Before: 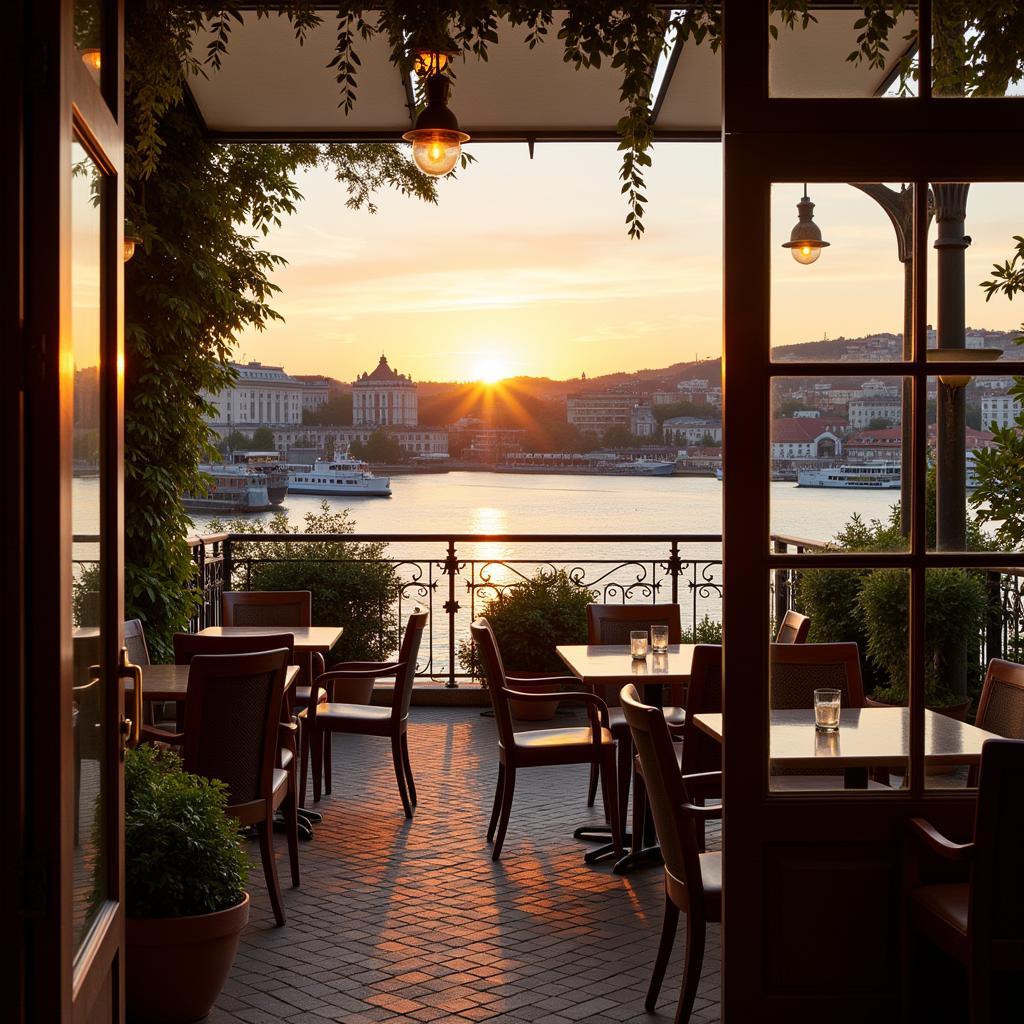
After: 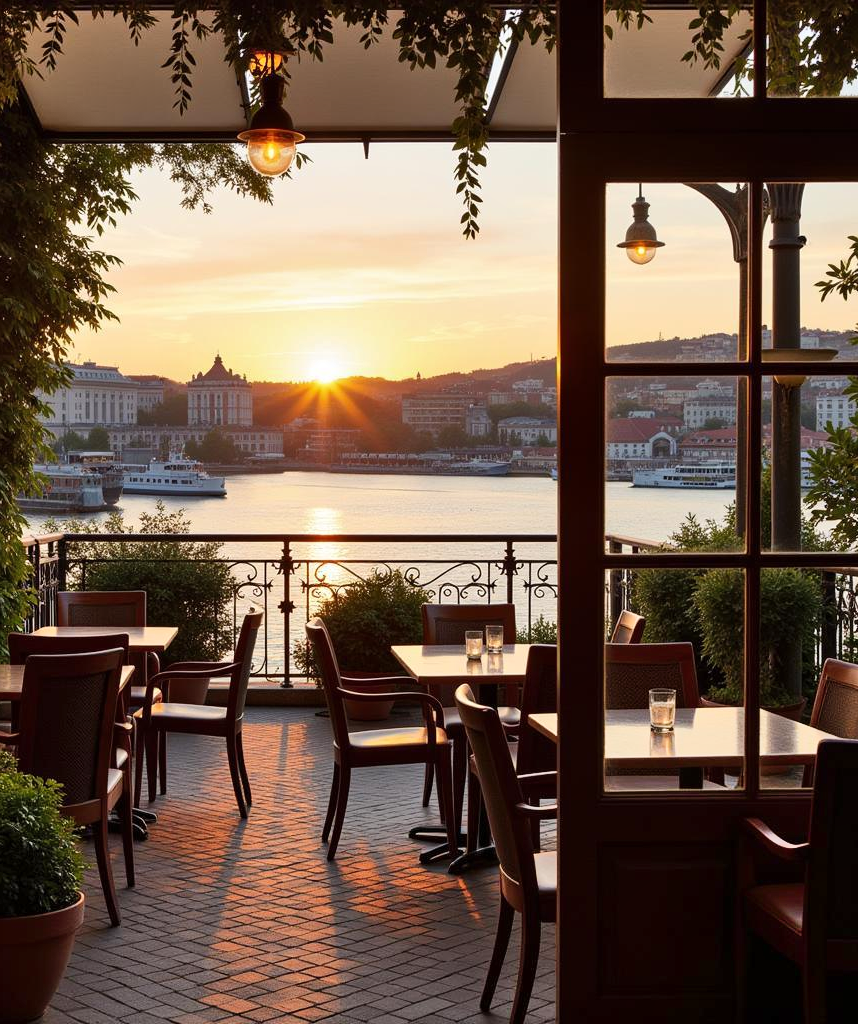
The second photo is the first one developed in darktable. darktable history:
shadows and highlights: soften with gaussian
crop: left 16.145%
